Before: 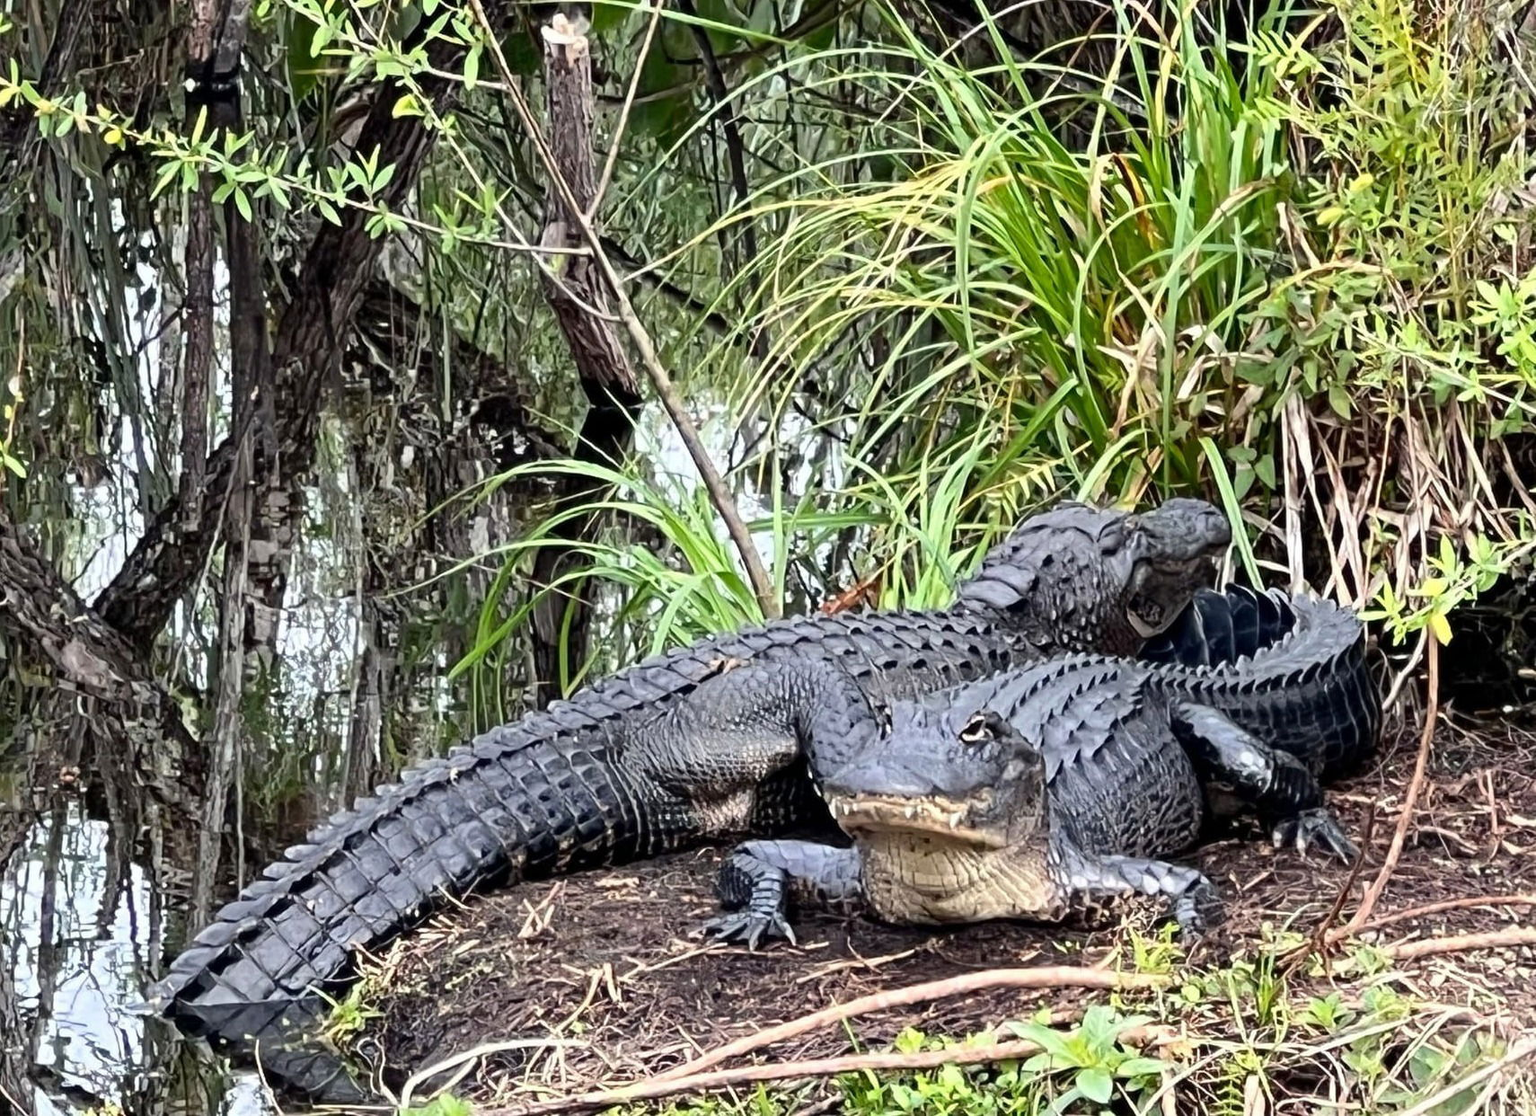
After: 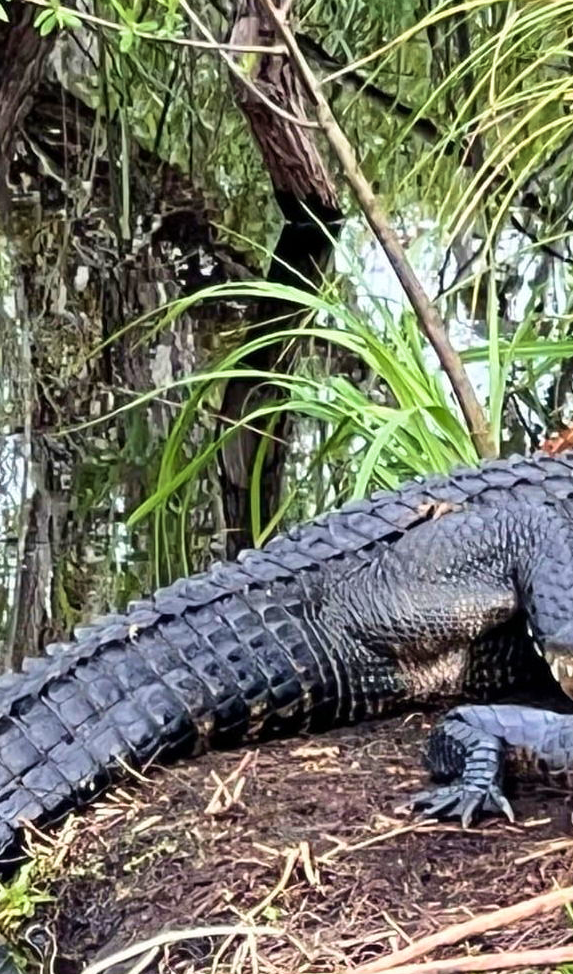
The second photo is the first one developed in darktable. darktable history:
crop and rotate: left 21.77%, top 18.528%, right 44.676%, bottom 2.997%
velvia: strength 45%
